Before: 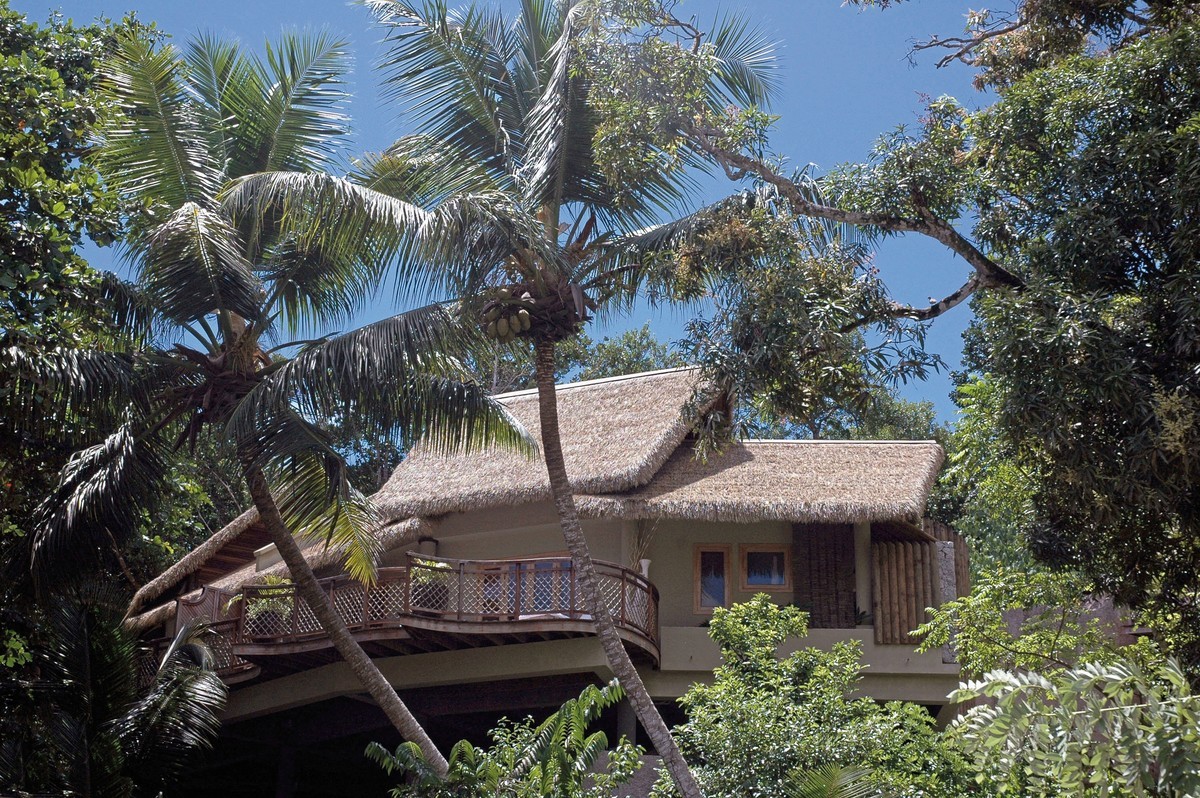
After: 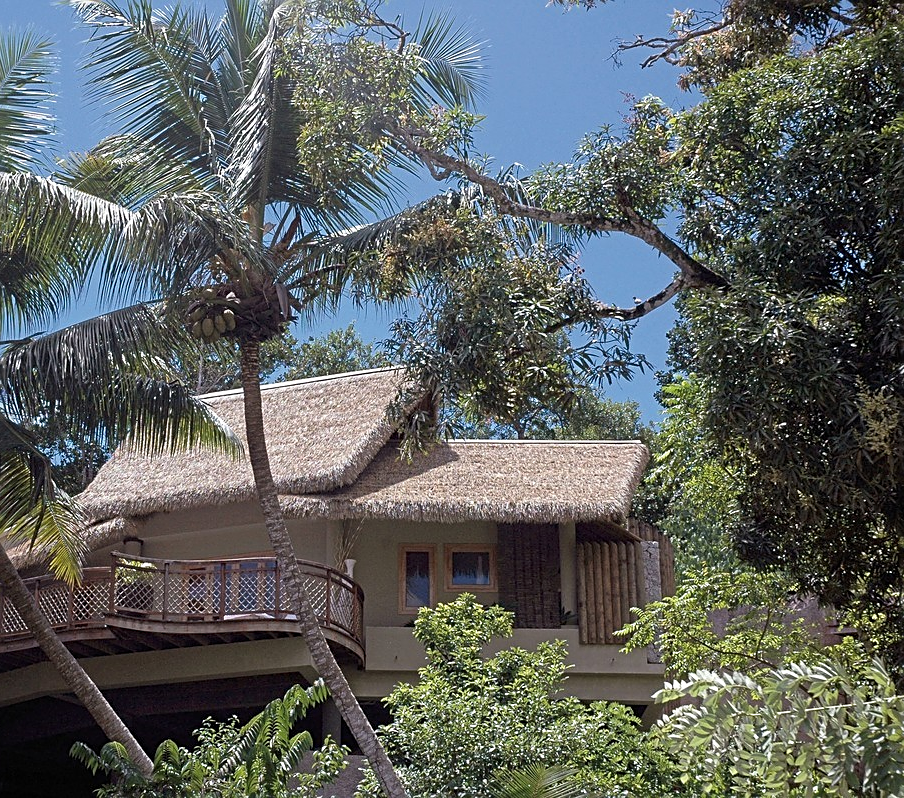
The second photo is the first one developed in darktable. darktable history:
sharpen: on, module defaults
crop and rotate: left 24.6%
